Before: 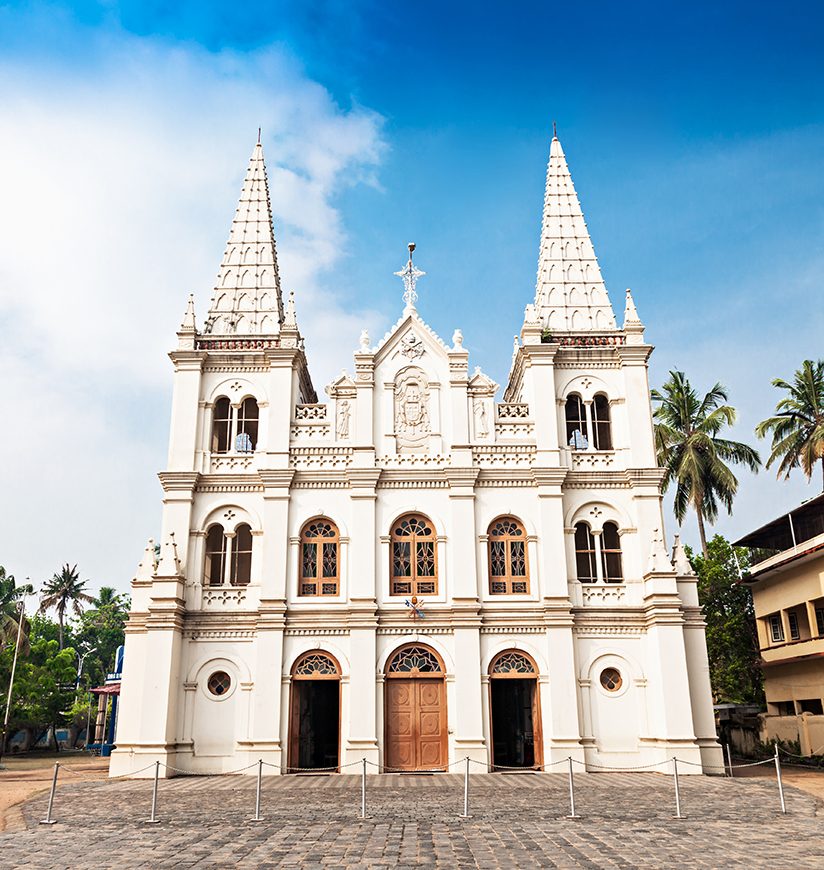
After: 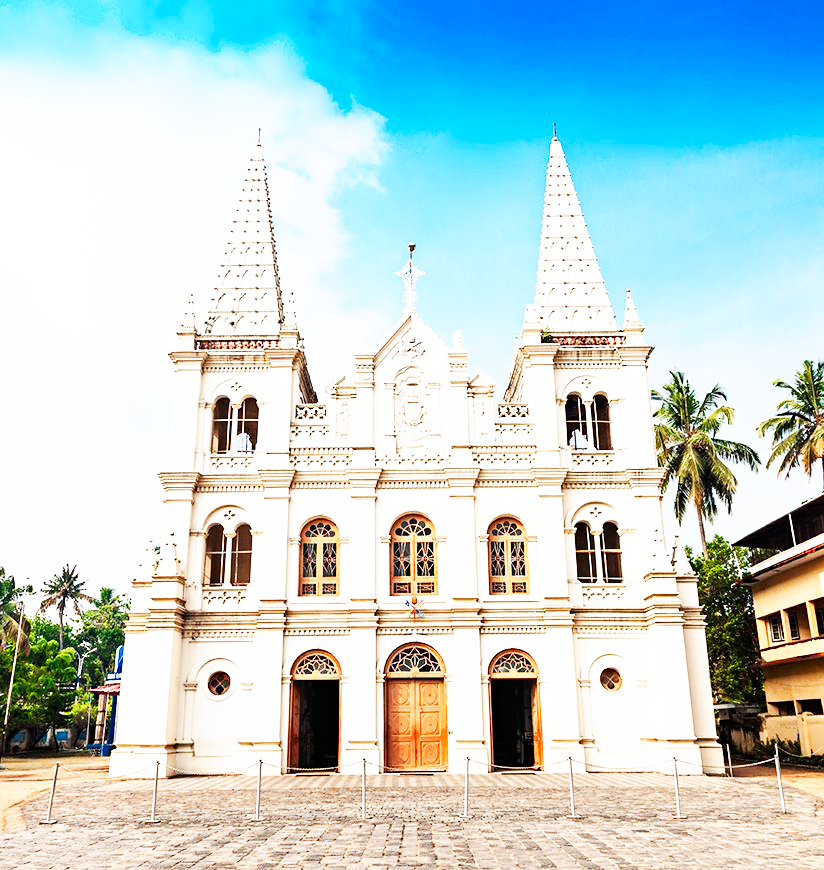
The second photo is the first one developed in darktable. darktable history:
contrast brightness saturation: saturation 0.18
base curve: curves: ch0 [(0, 0) (0.007, 0.004) (0.027, 0.03) (0.046, 0.07) (0.207, 0.54) (0.442, 0.872) (0.673, 0.972) (1, 1)], preserve colors none
